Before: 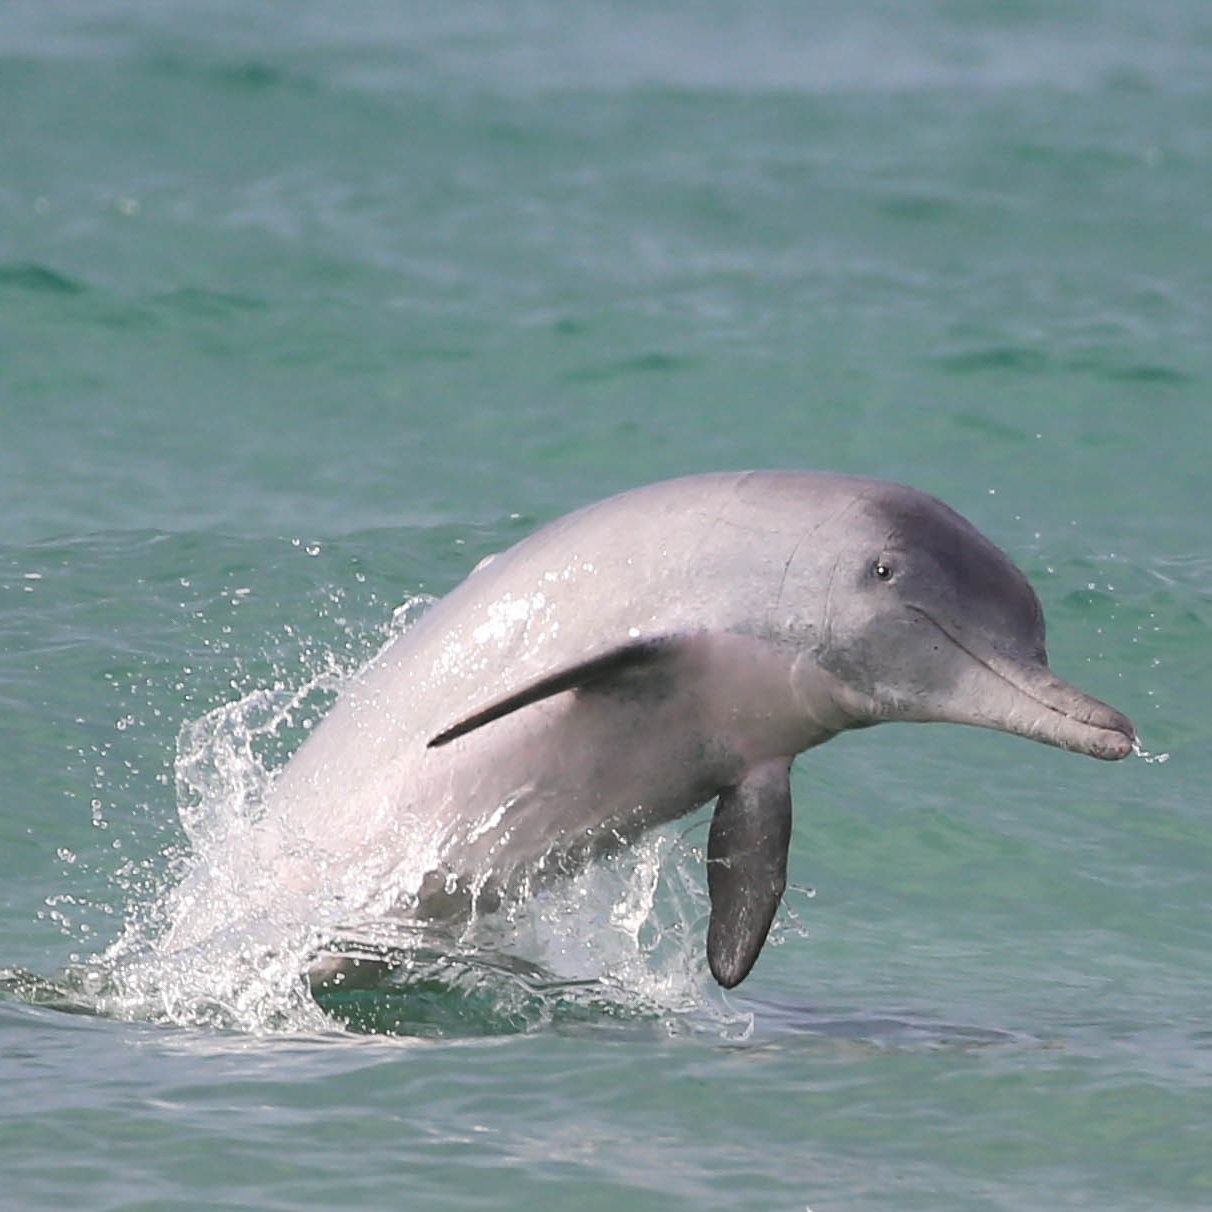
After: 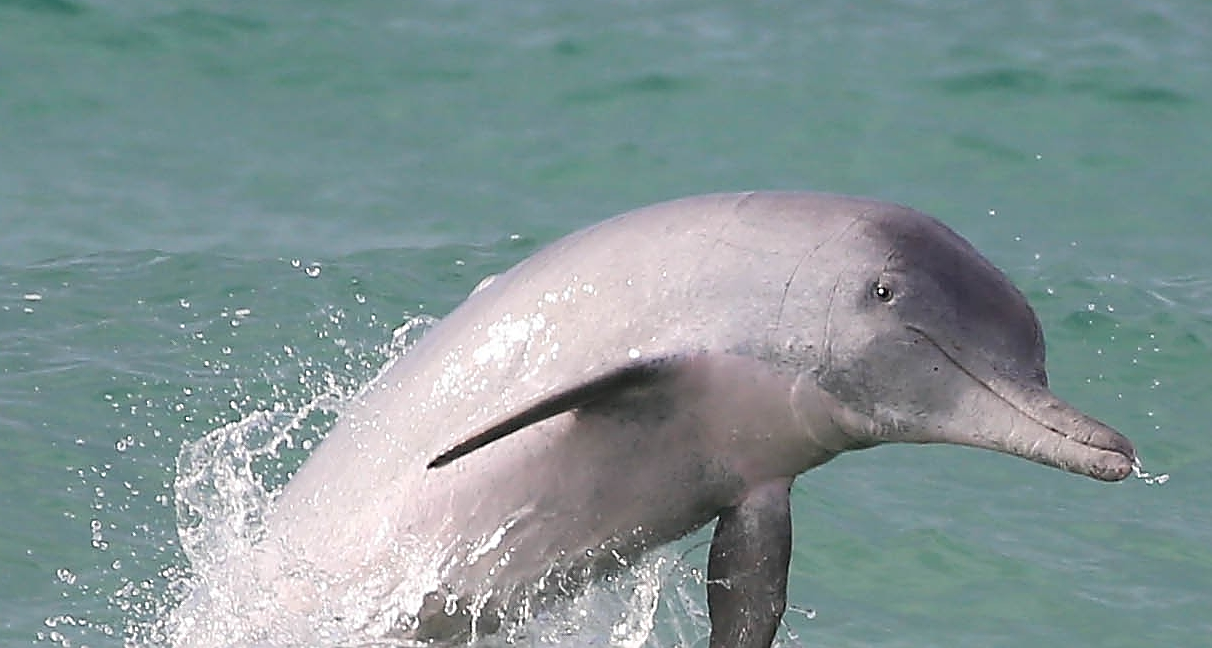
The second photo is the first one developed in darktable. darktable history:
sharpen: radius 1.4, amount 1.25, threshold 0.7
crop and rotate: top 23.043%, bottom 23.437%
